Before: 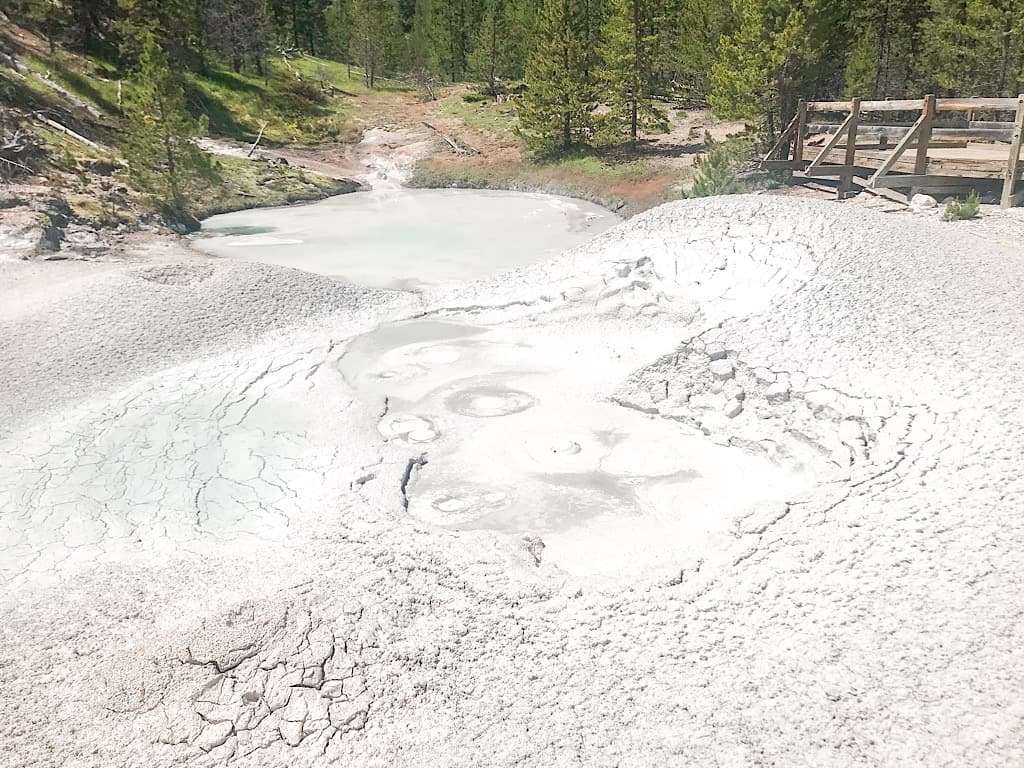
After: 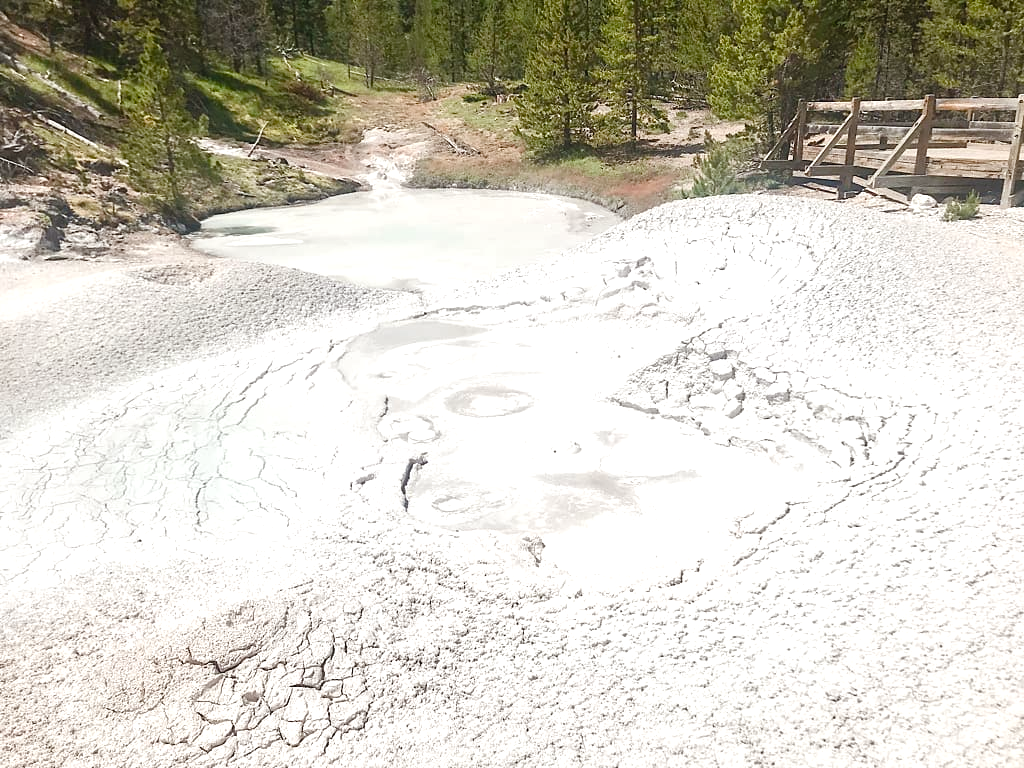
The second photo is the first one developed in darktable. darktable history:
color balance rgb: power › luminance -3.962%, power › chroma 0.567%, power › hue 40.42°, global offset › luminance 0.706%, perceptual saturation grading › global saturation 20%, perceptual saturation grading › highlights -50.302%, perceptual saturation grading › shadows 30.024%, global vibrance 25.085%, contrast 10.498%
